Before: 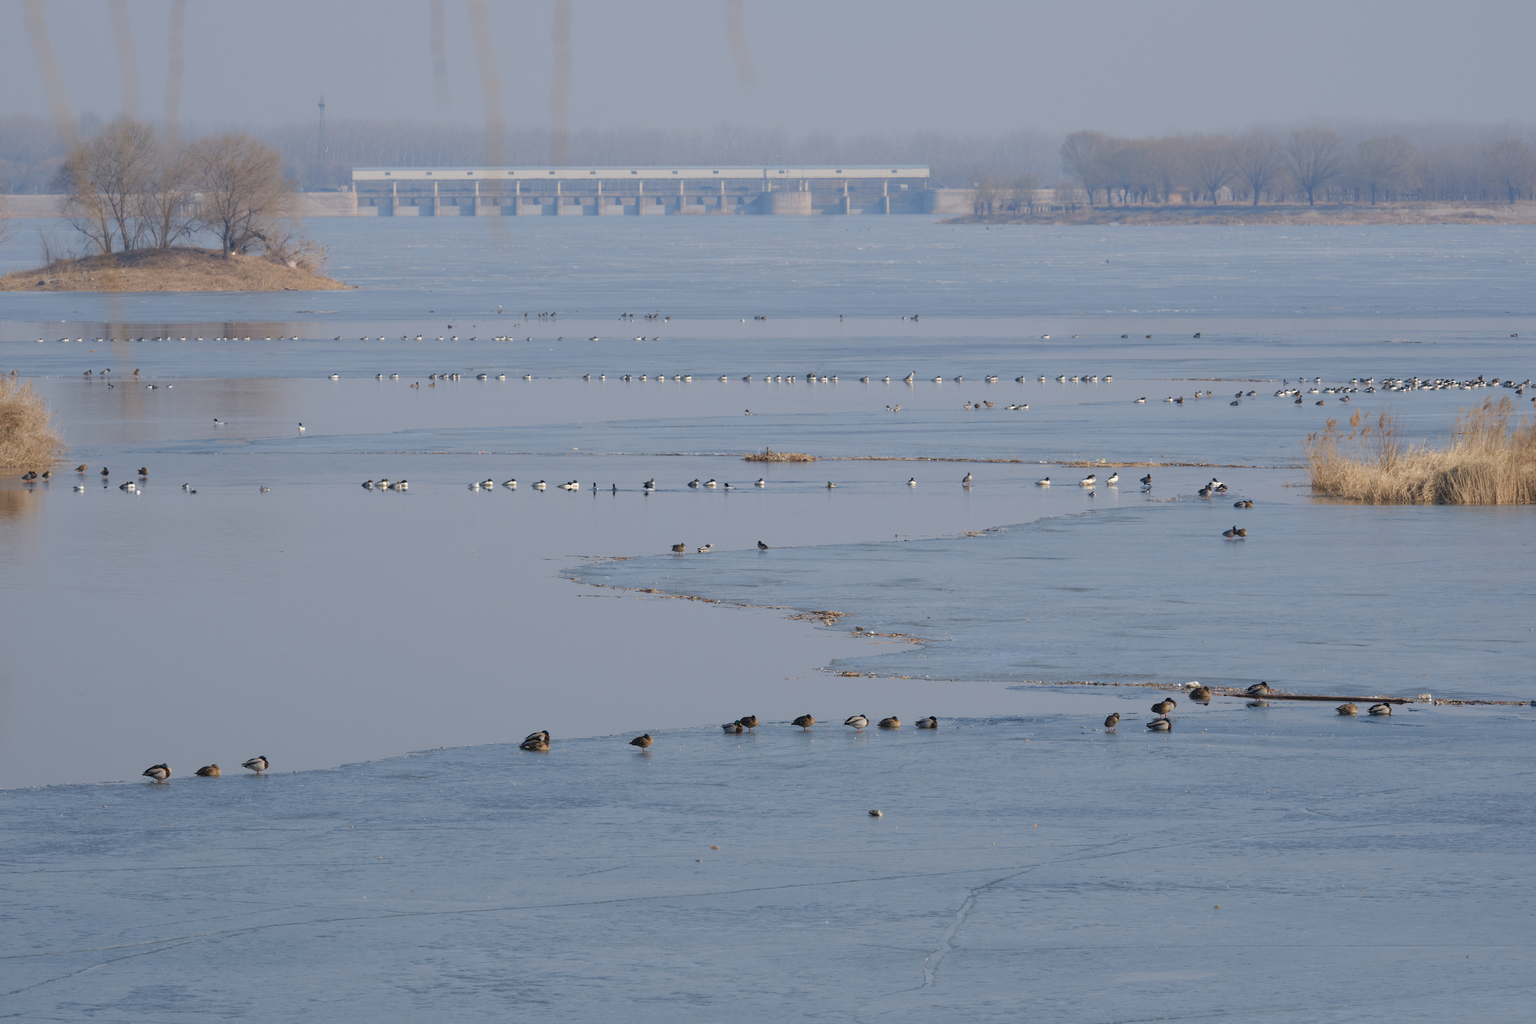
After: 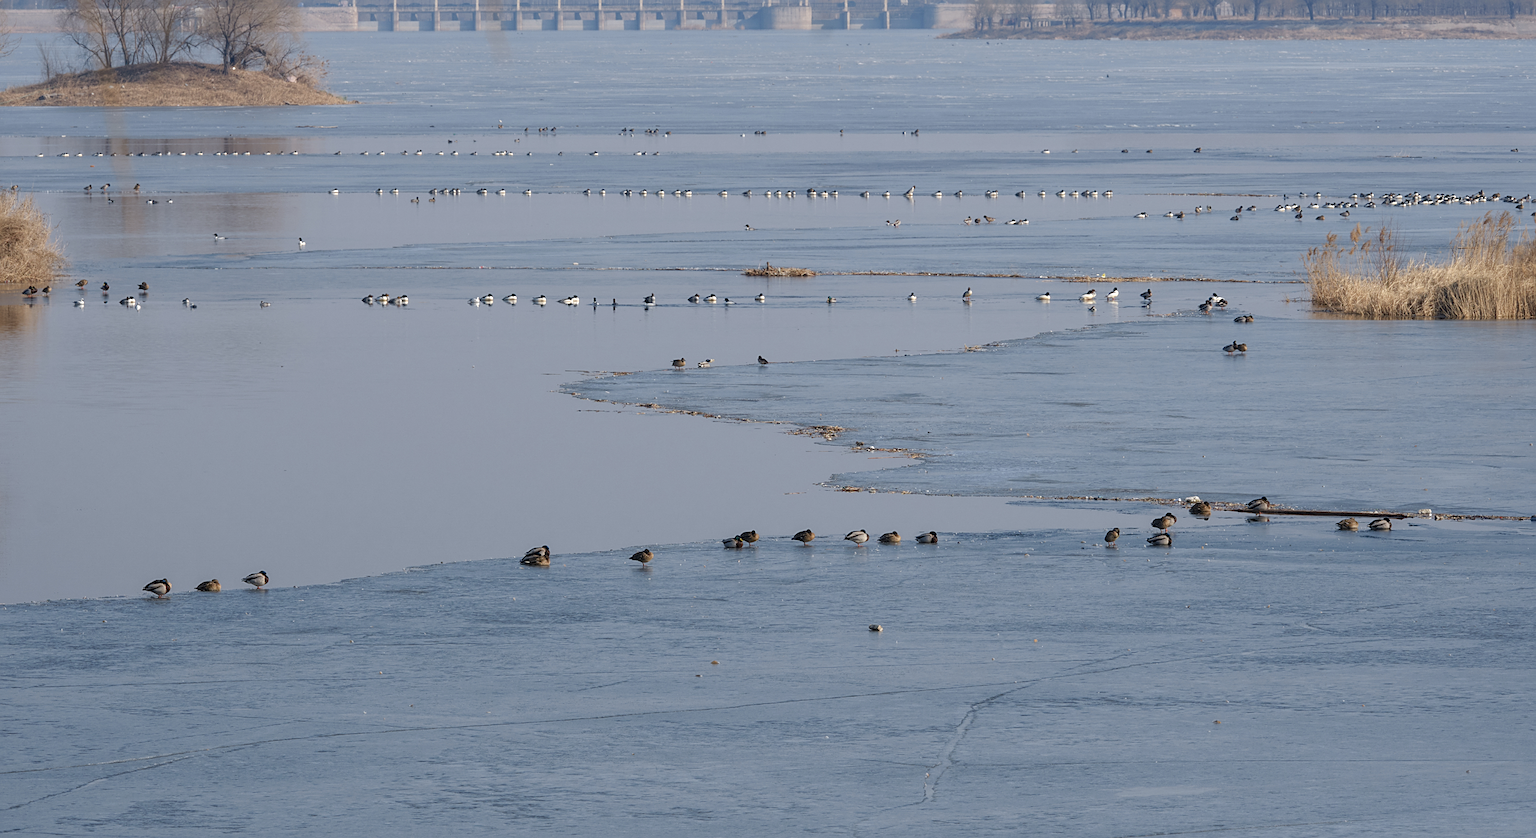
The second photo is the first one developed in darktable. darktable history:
sharpen: on, module defaults
crop and rotate: top 18.129%
exposure: compensate exposure bias true, compensate highlight preservation false
local contrast: highlights 94%, shadows 86%, detail 160%, midtone range 0.2
